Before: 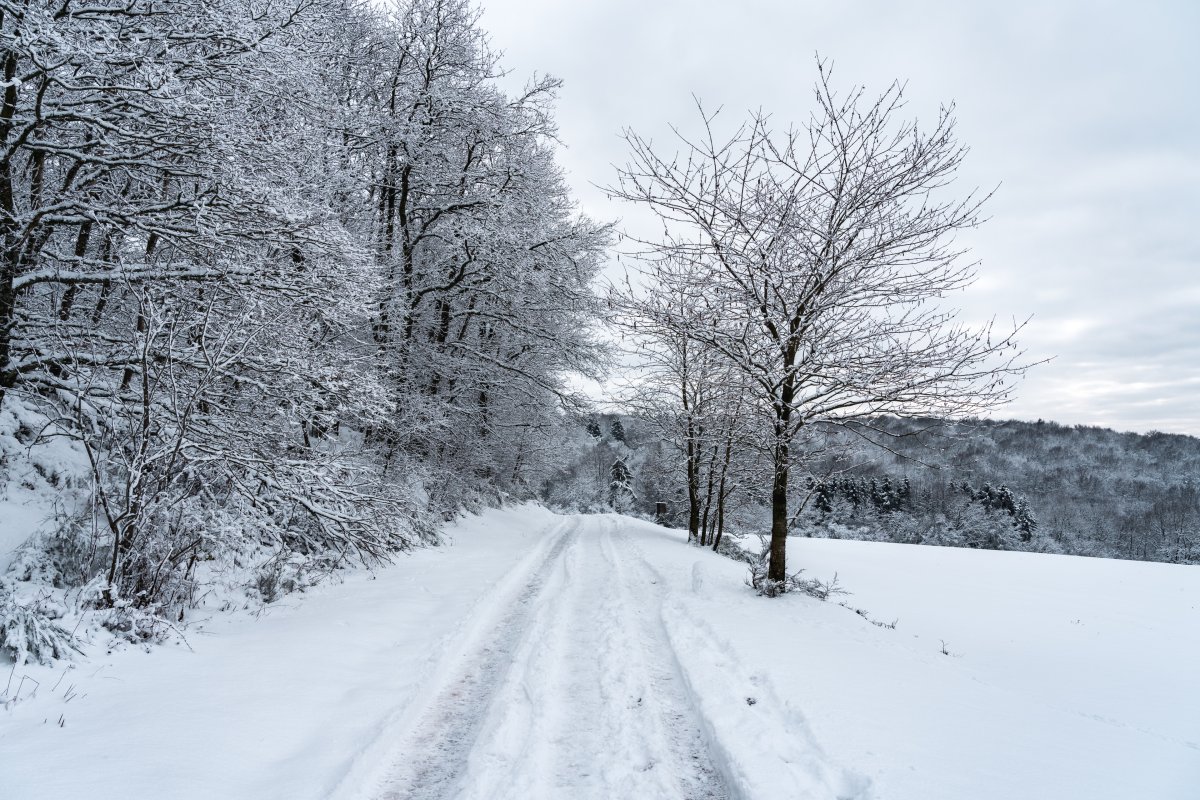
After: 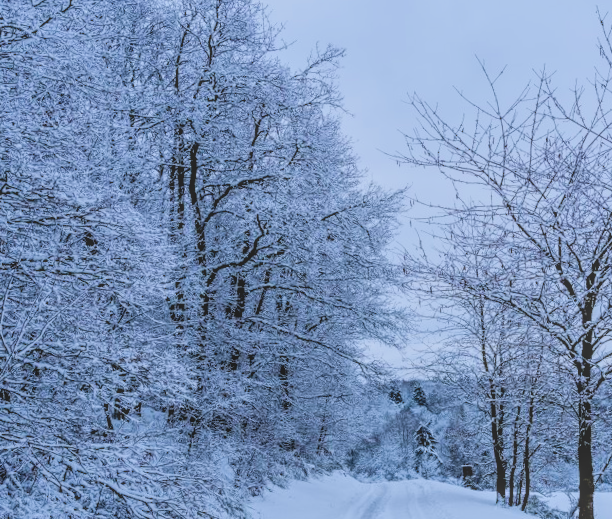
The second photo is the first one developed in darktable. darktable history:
color balance rgb: linear chroma grading › global chroma 15%, perceptual saturation grading › global saturation 30%
contrast brightness saturation: contrast 0.04, saturation 0.07
white balance: red 0.926, green 1.003, blue 1.133
crop: left 17.835%, top 7.675%, right 32.881%, bottom 32.213%
exposure: black level correction 0.01, exposure 0.014 EV, compensate highlight preservation false
local contrast: highlights 73%, shadows 15%, midtone range 0.197
filmic rgb: black relative exposure -7.65 EV, white relative exposure 4.56 EV, hardness 3.61, contrast 1.106
rotate and perspective: rotation -3.18°, automatic cropping off
